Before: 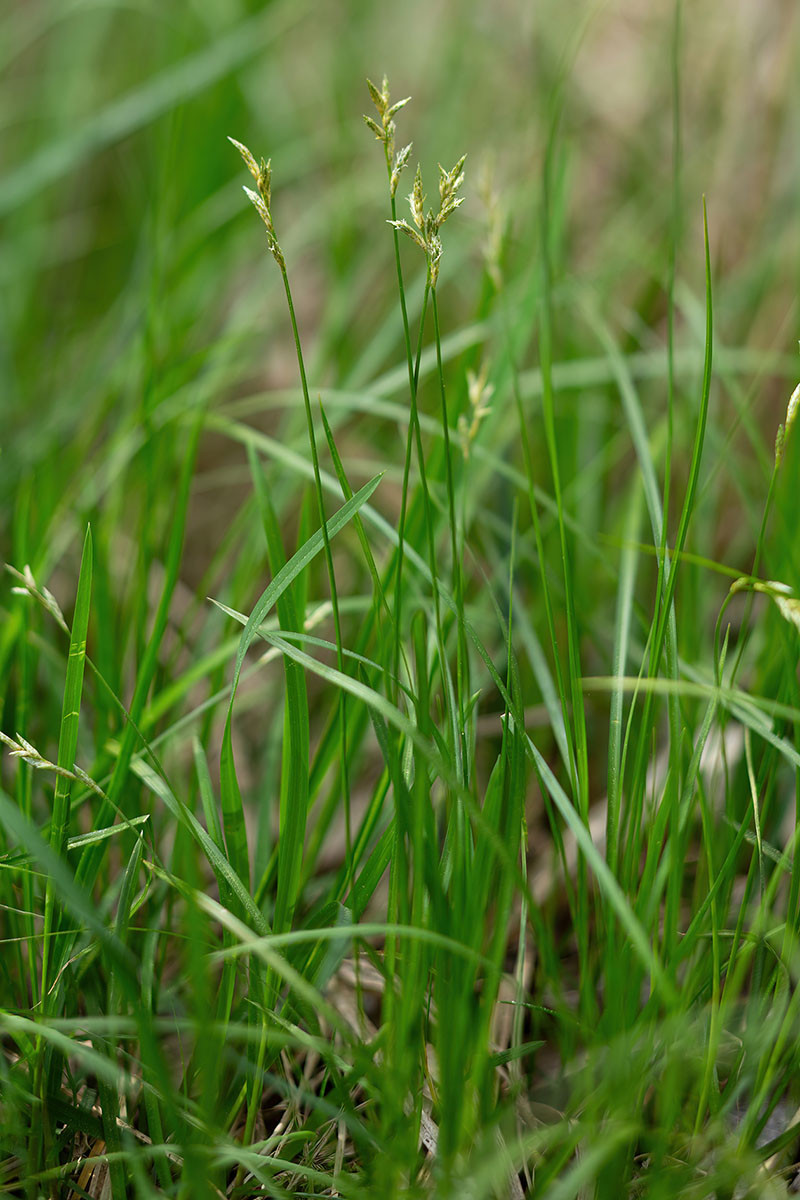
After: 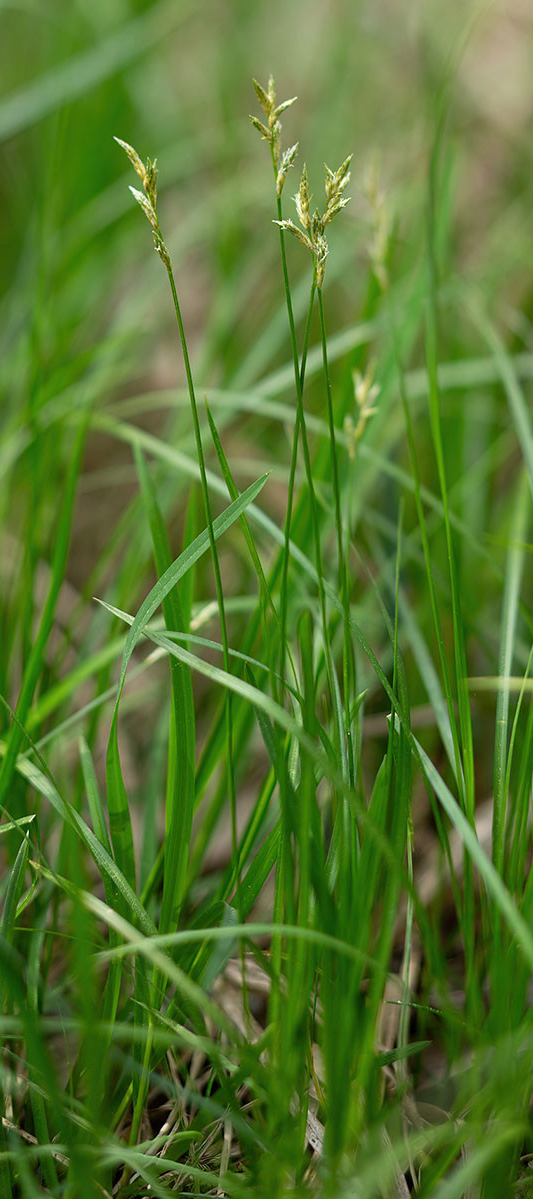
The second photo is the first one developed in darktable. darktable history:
crop and rotate: left 14.3%, right 19.049%
